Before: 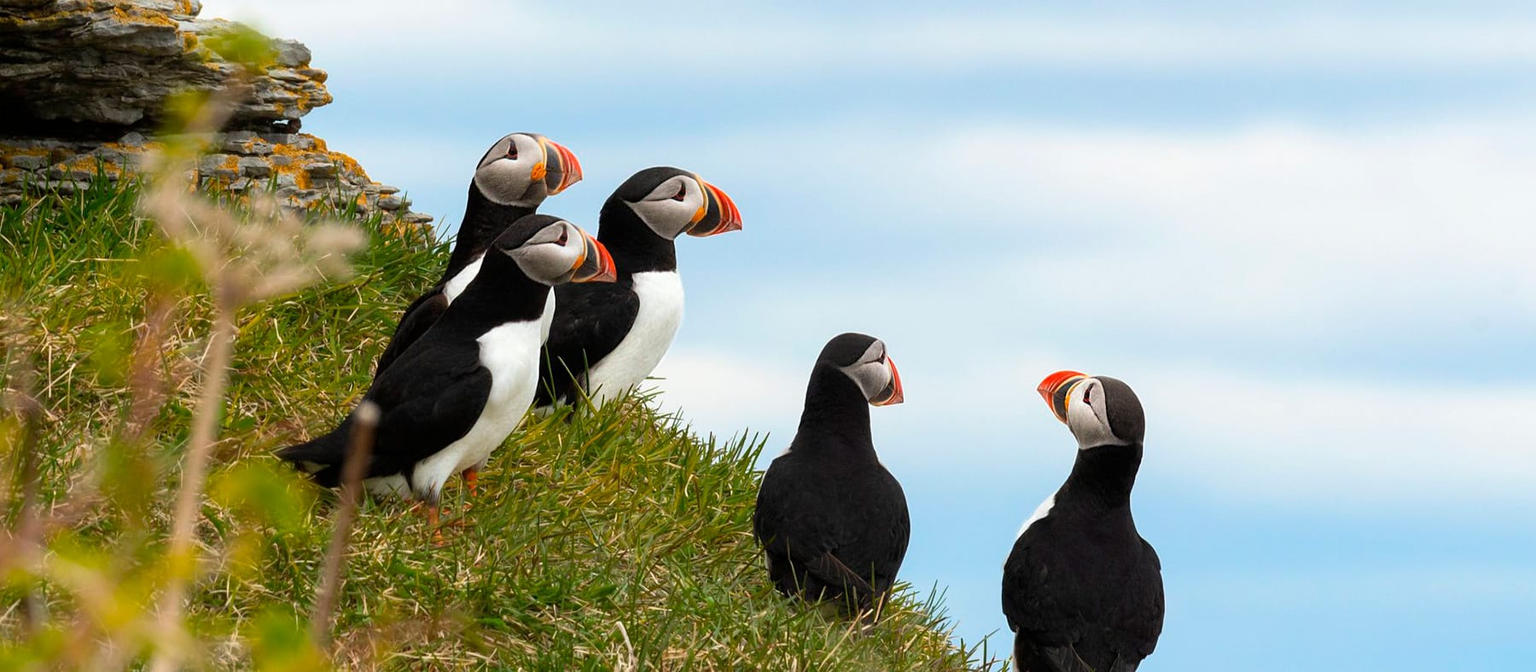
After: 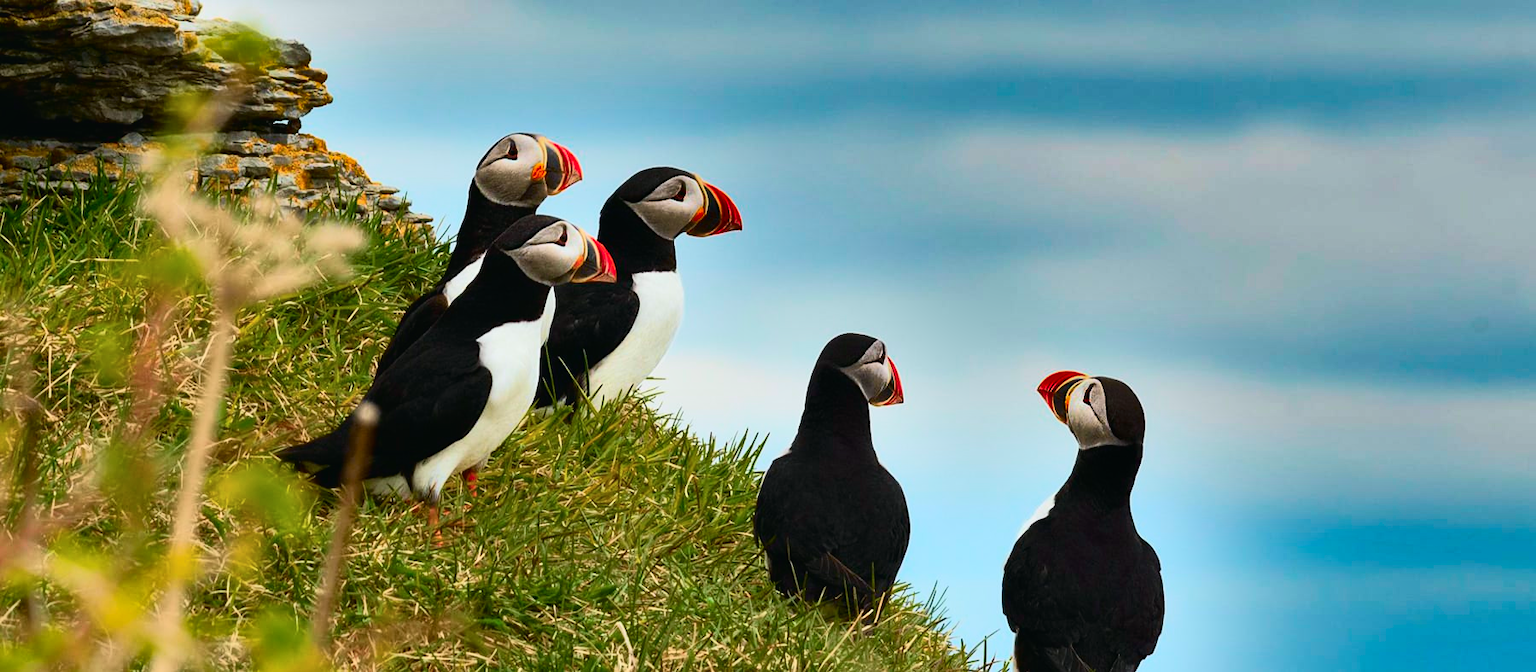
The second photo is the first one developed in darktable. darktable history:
shadows and highlights: shadows 19.13, highlights -83.41, soften with gaussian
color balance rgb: perceptual saturation grading › global saturation 20%, global vibrance 20%
tone curve: curves: ch0 [(0, 0.008) (0.081, 0.044) (0.177, 0.123) (0.283, 0.253) (0.427, 0.441) (0.495, 0.524) (0.661, 0.756) (0.796, 0.859) (1, 0.951)]; ch1 [(0, 0) (0.161, 0.092) (0.35, 0.33) (0.392, 0.392) (0.427, 0.426) (0.479, 0.472) (0.505, 0.5) (0.521, 0.519) (0.567, 0.556) (0.583, 0.588) (0.625, 0.627) (0.678, 0.733) (1, 1)]; ch2 [(0, 0) (0.346, 0.362) (0.404, 0.427) (0.502, 0.499) (0.523, 0.522) (0.544, 0.561) (0.58, 0.59) (0.629, 0.642) (0.717, 0.678) (1, 1)], color space Lab, independent channels, preserve colors none
exposure: black level correction -0.003, exposure 0.04 EV, compensate highlight preservation false
